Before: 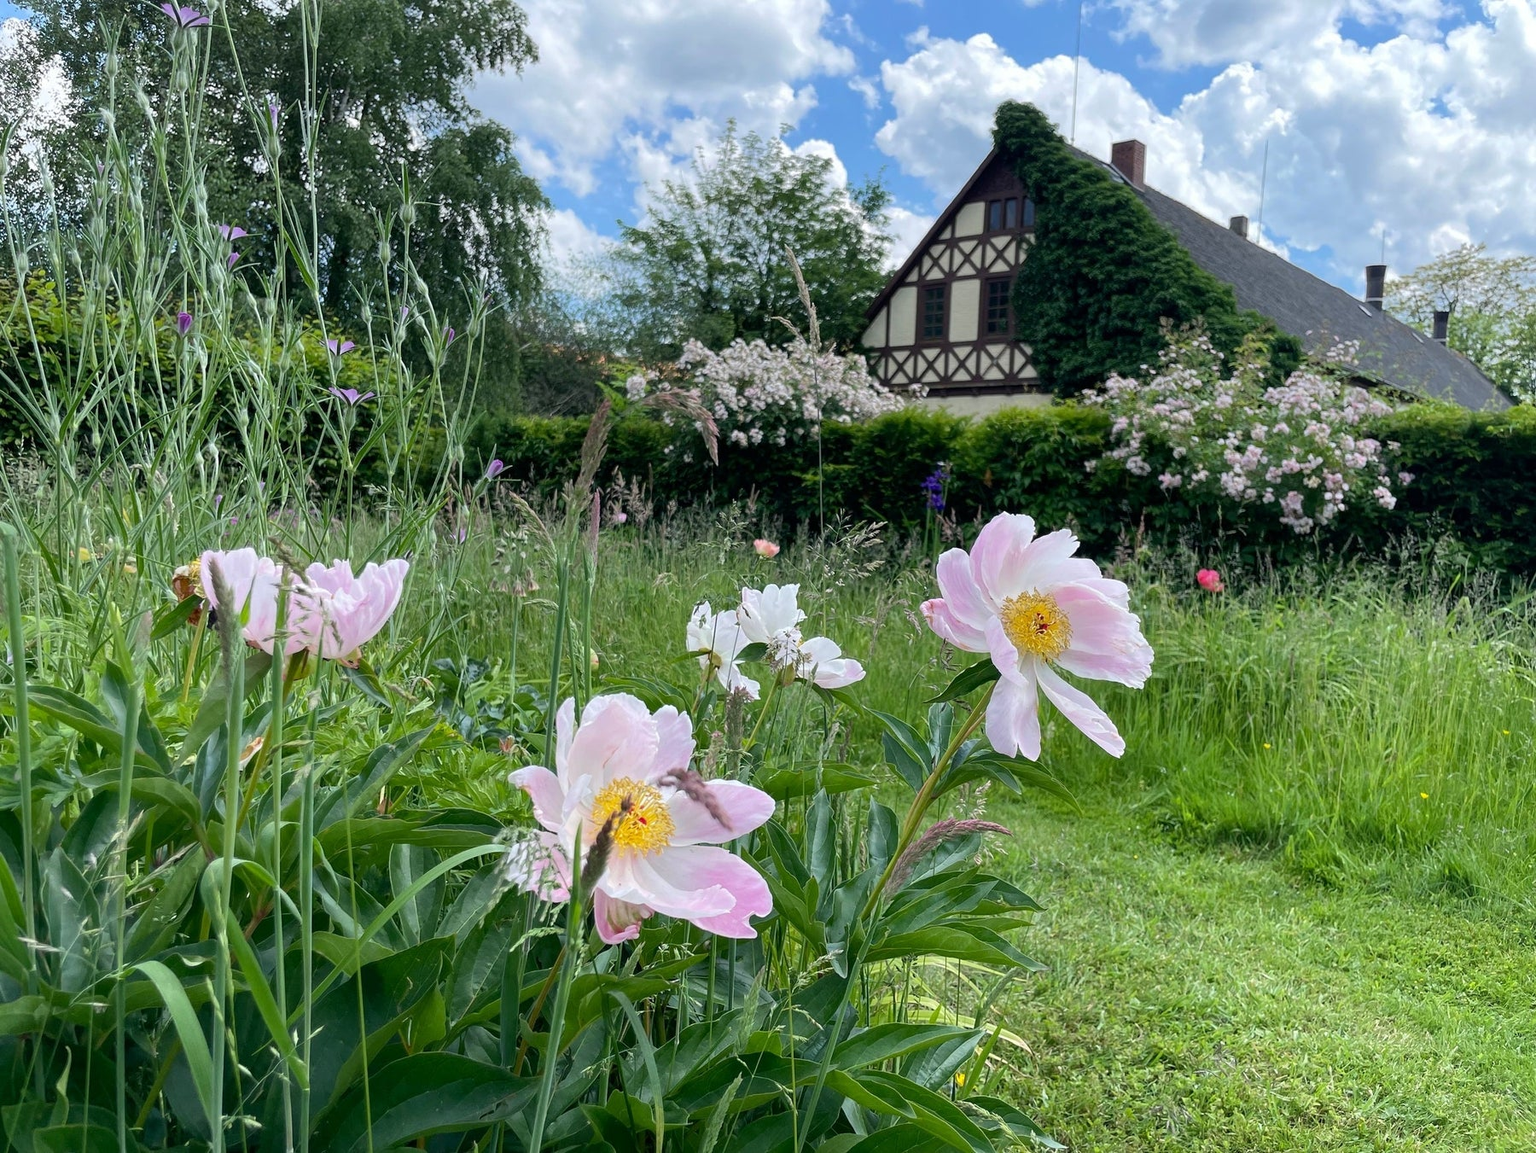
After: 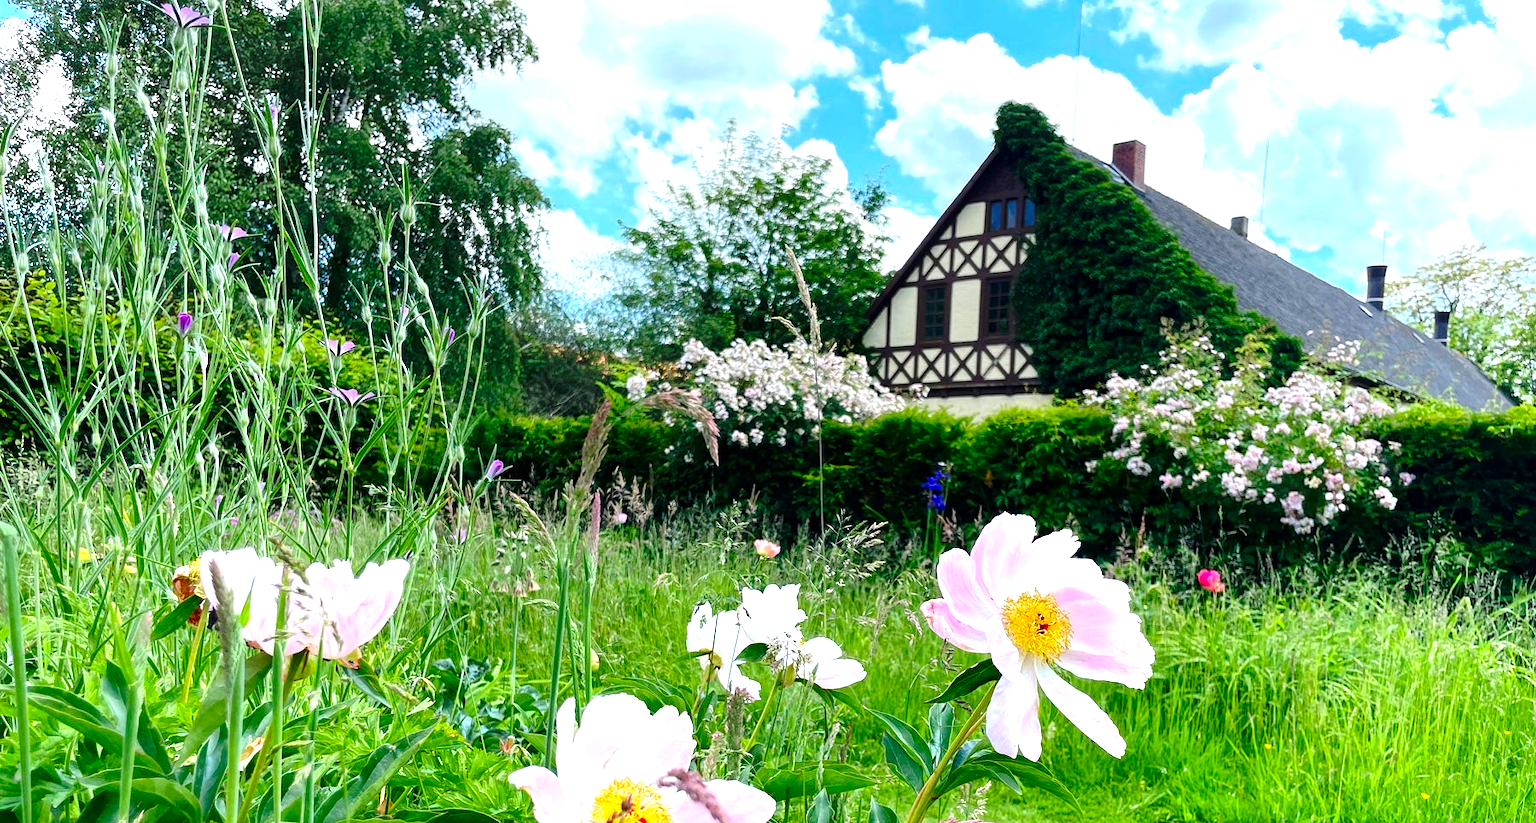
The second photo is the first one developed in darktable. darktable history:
base curve: curves: ch0 [(0, 0) (0.073, 0.04) (0.157, 0.139) (0.492, 0.492) (0.758, 0.758) (1, 1)], preserve colors none
crop: bottom 28.576%
local contrast: mode bilateral grid, contrast 10, coarseness 25, detail 115%, midtone range 0.2
contrast brightness saturation: brightness -0.02, saturation 0.35
exposure: black level correction 0, exposure 1 EV, compensate exposure bias true, compensate highlight preservation false
